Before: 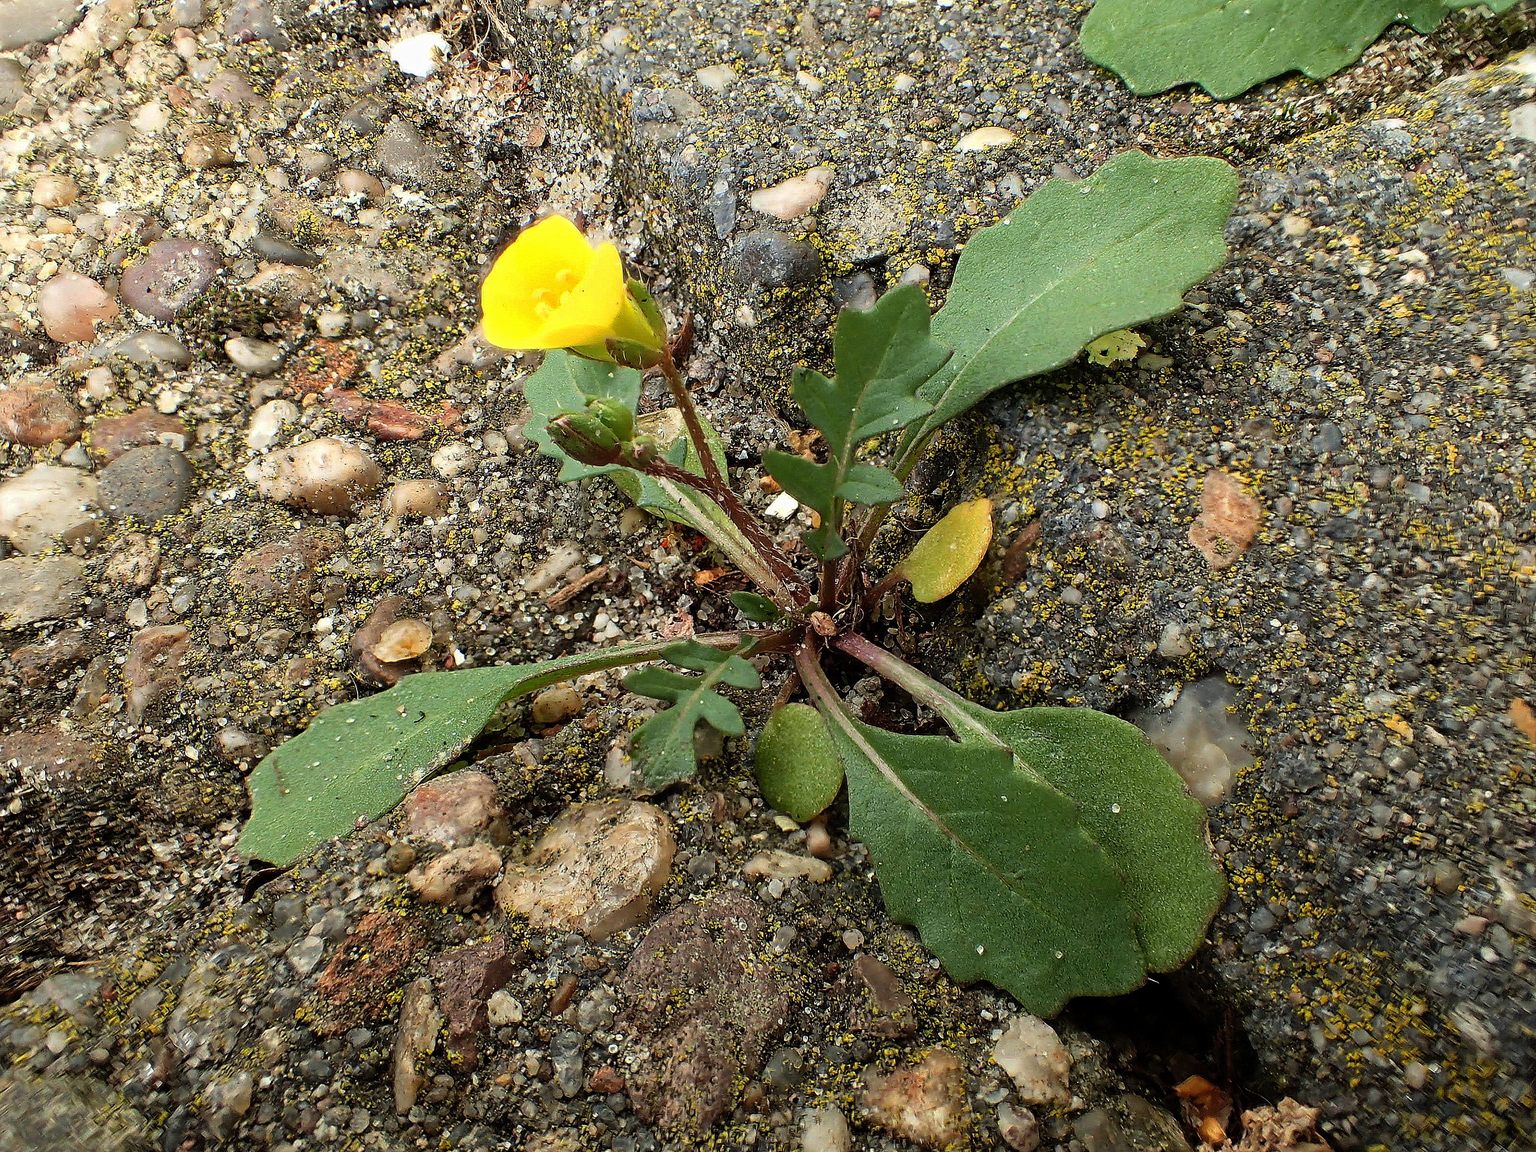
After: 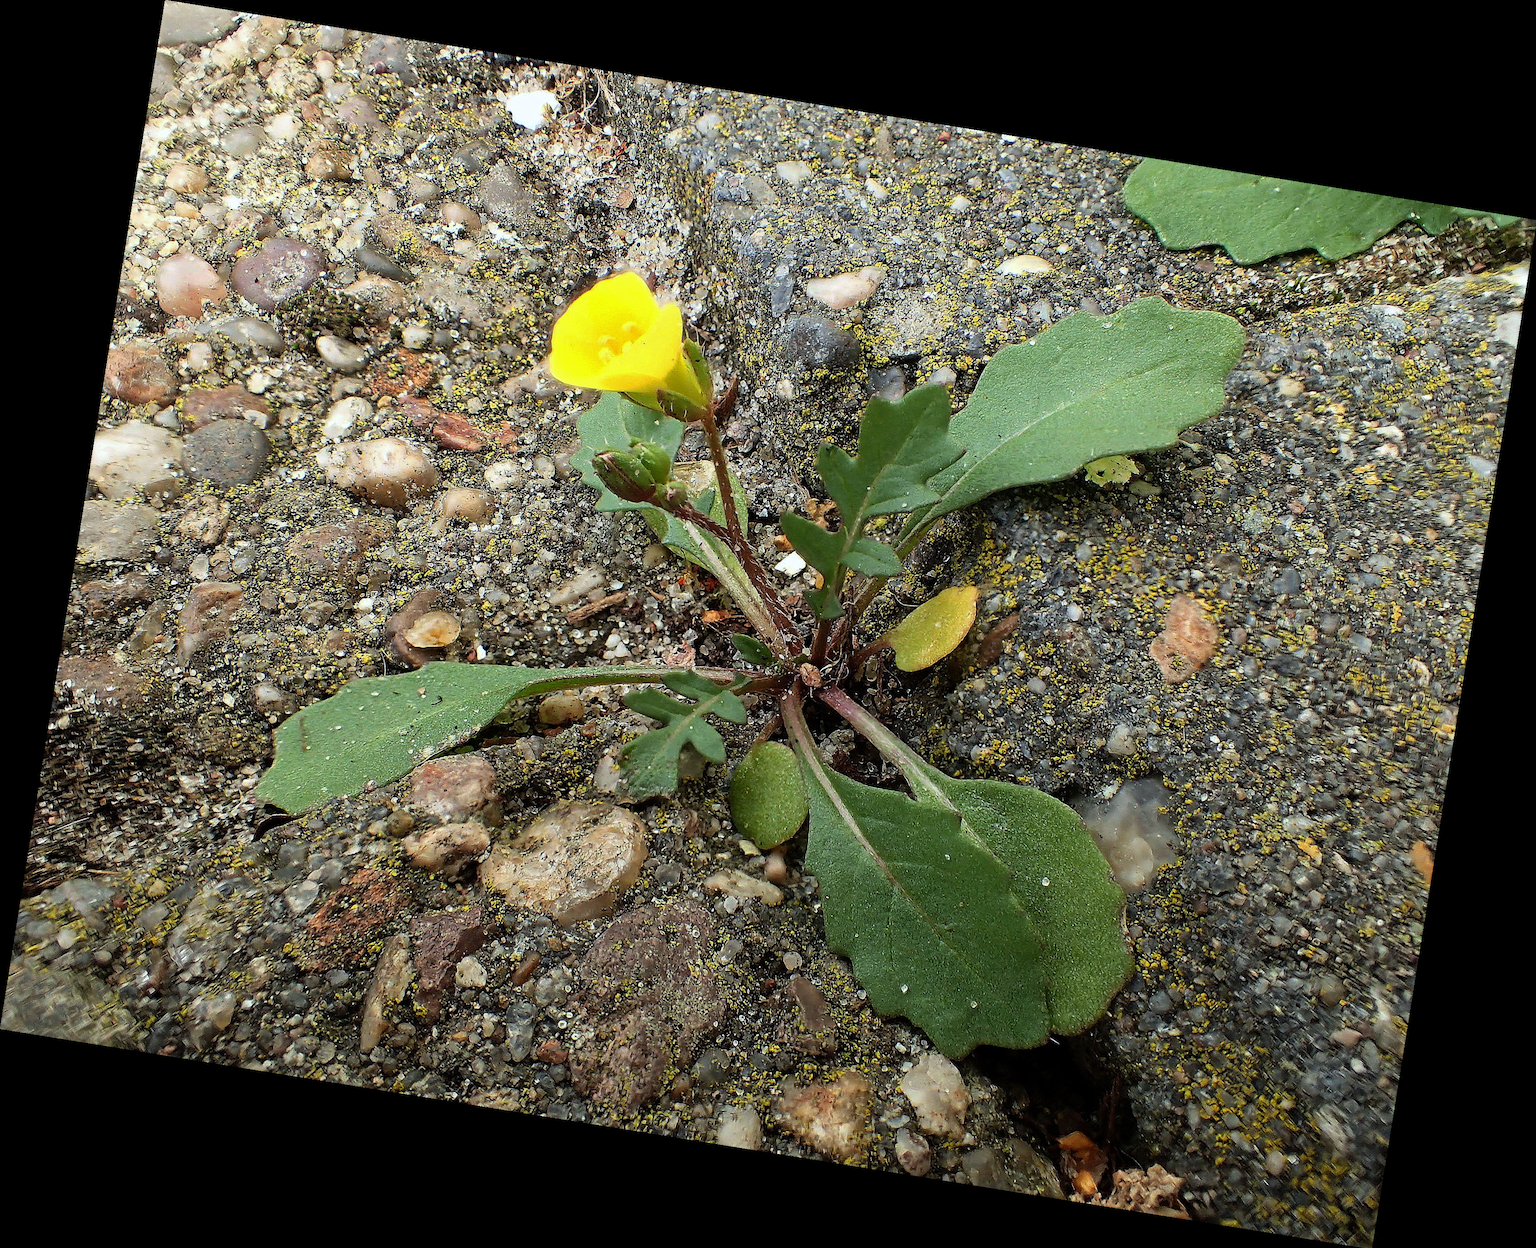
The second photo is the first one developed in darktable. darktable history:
rotate and perspective: rotation 9.12°, automatic cropping off
white balance: red 0.967, blue 1.049
